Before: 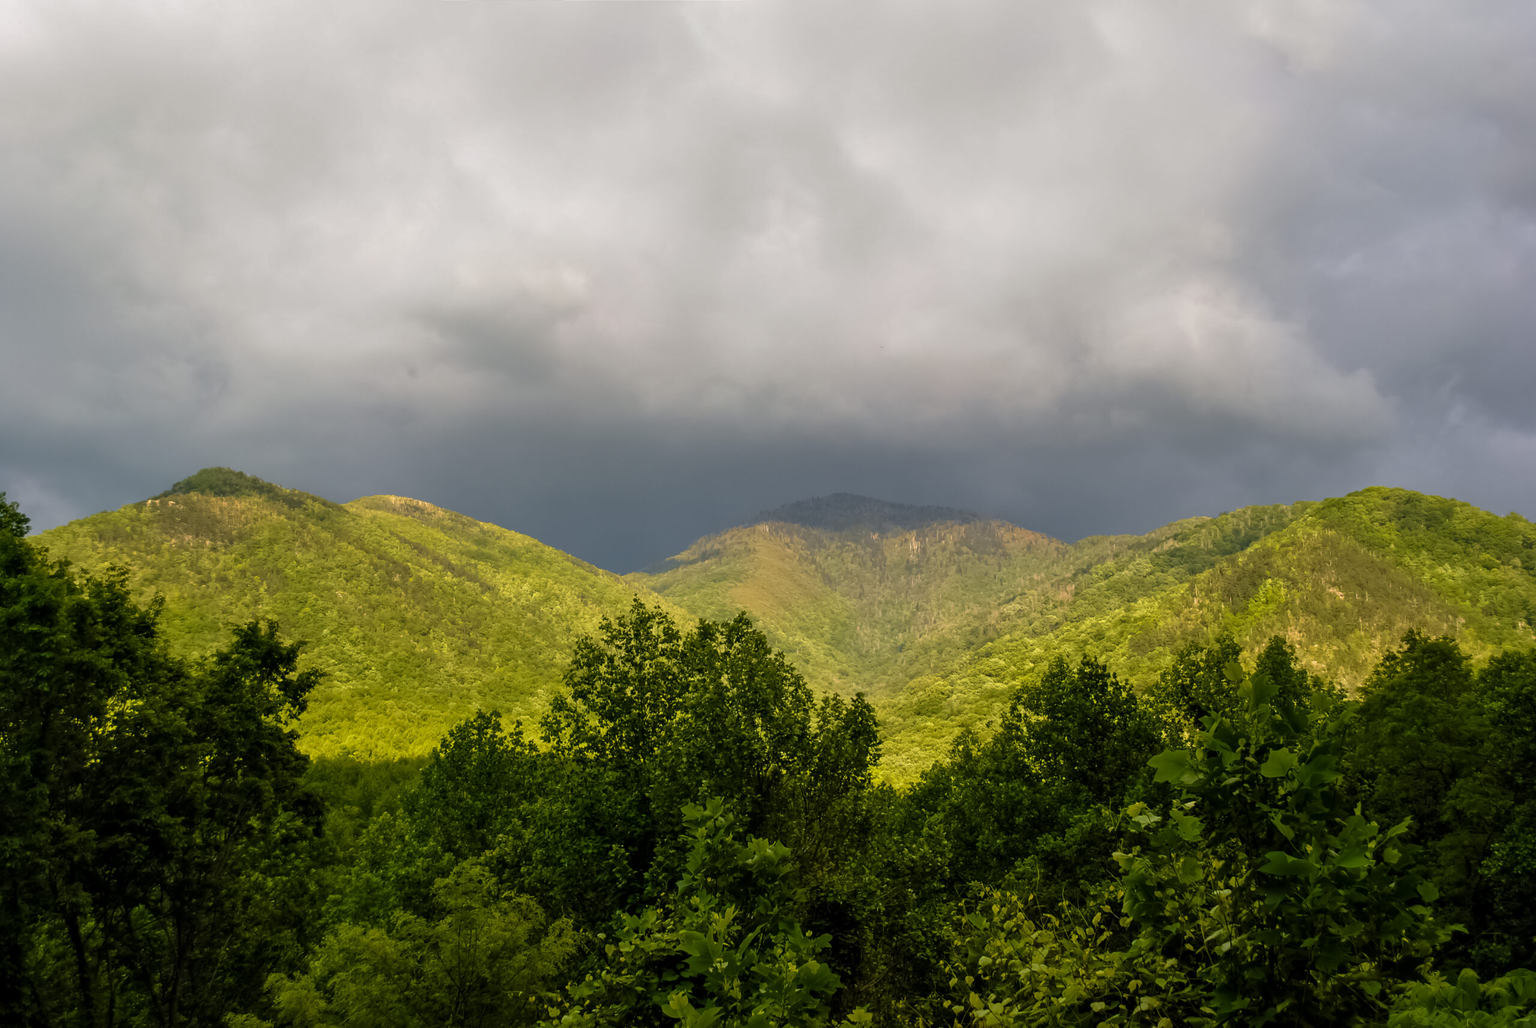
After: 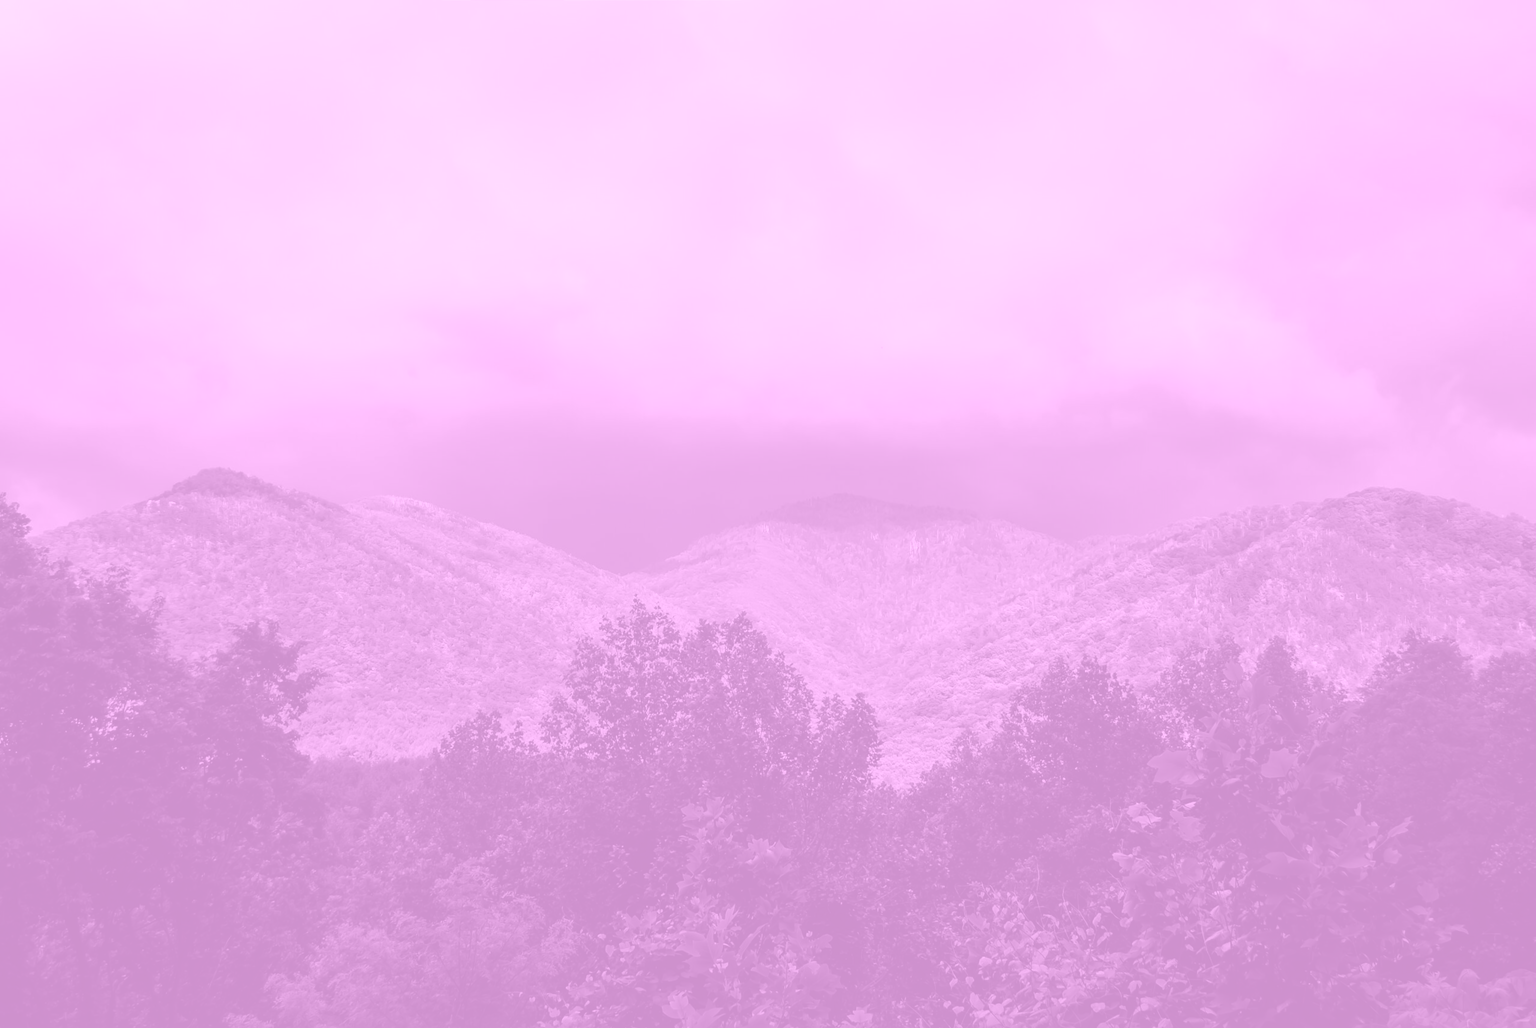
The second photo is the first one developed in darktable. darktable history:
contrast brightness saturation: contrast 0.2, brightness -0.11, saturation 0.1
color zones: curves: ch0 [(0.826, 0.353)]; ch1 [(0.242, 0.647) (0.889, 0.342)]; ch2 [(0.246, 0.089) (0.969, 0.068)]
colorize: hue 331.2°, saturation 69%, source mix 30.28%, lightness 69.02%, version 1
